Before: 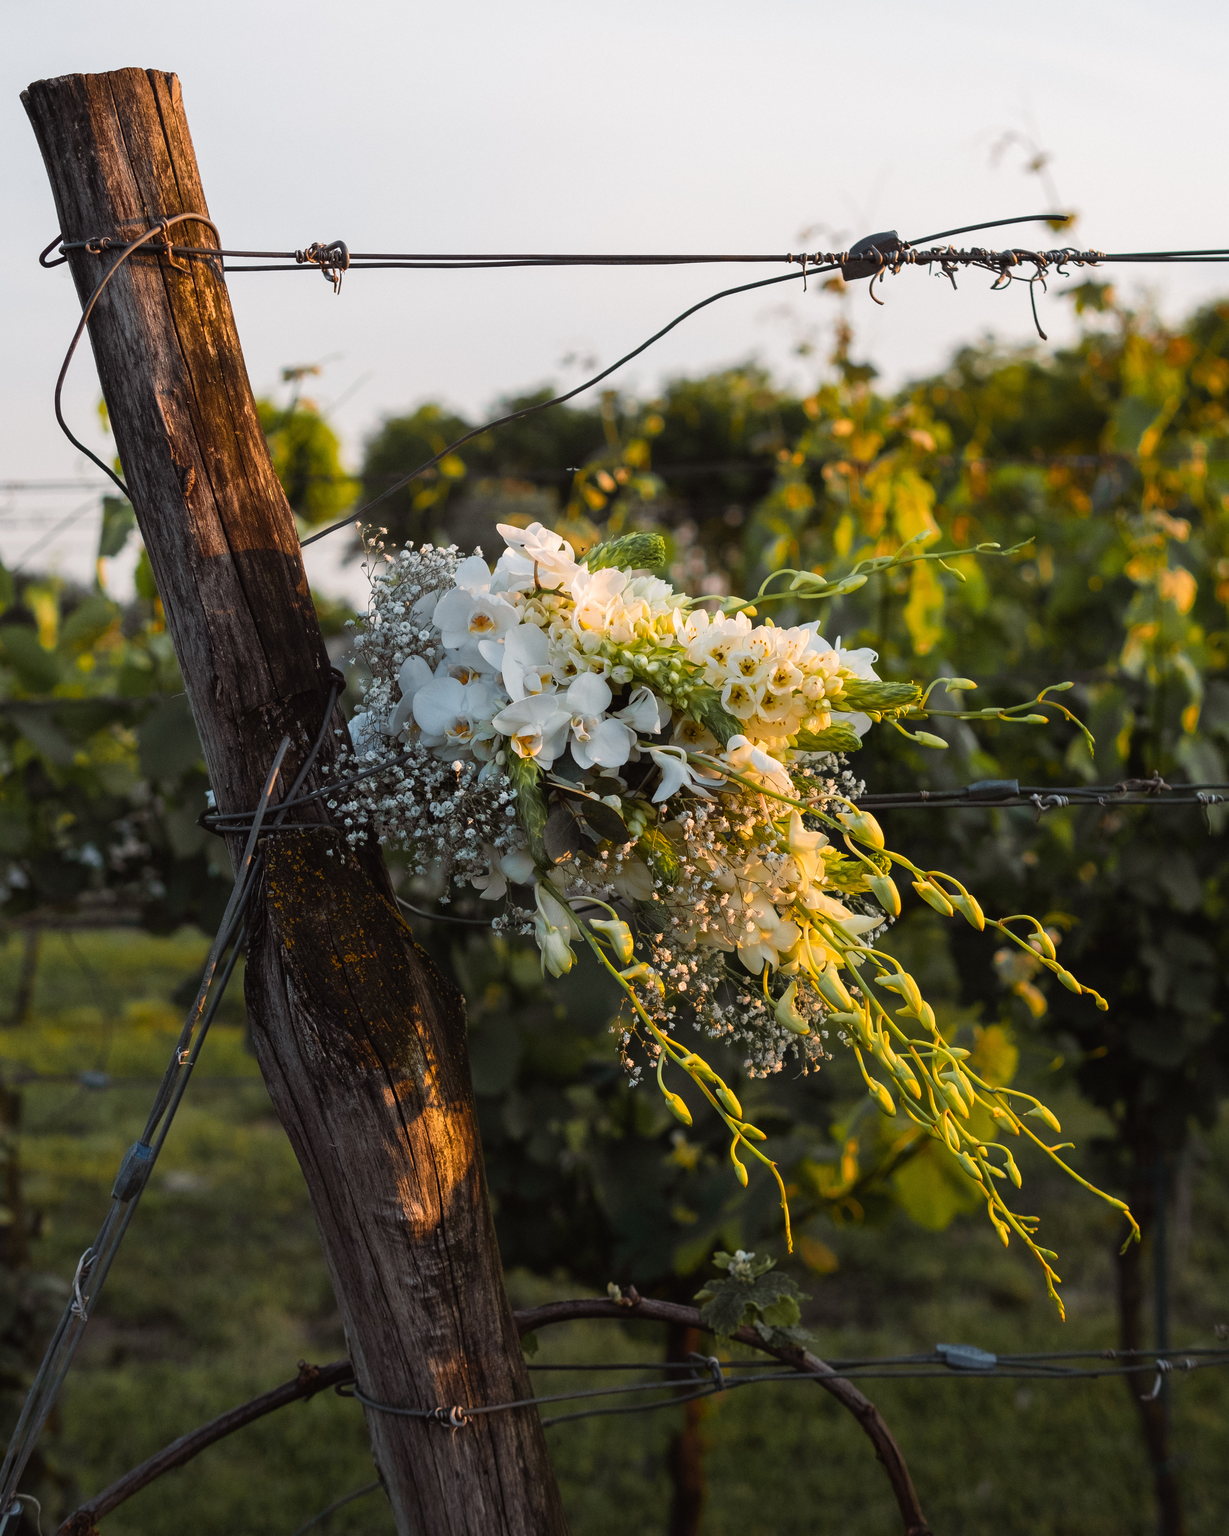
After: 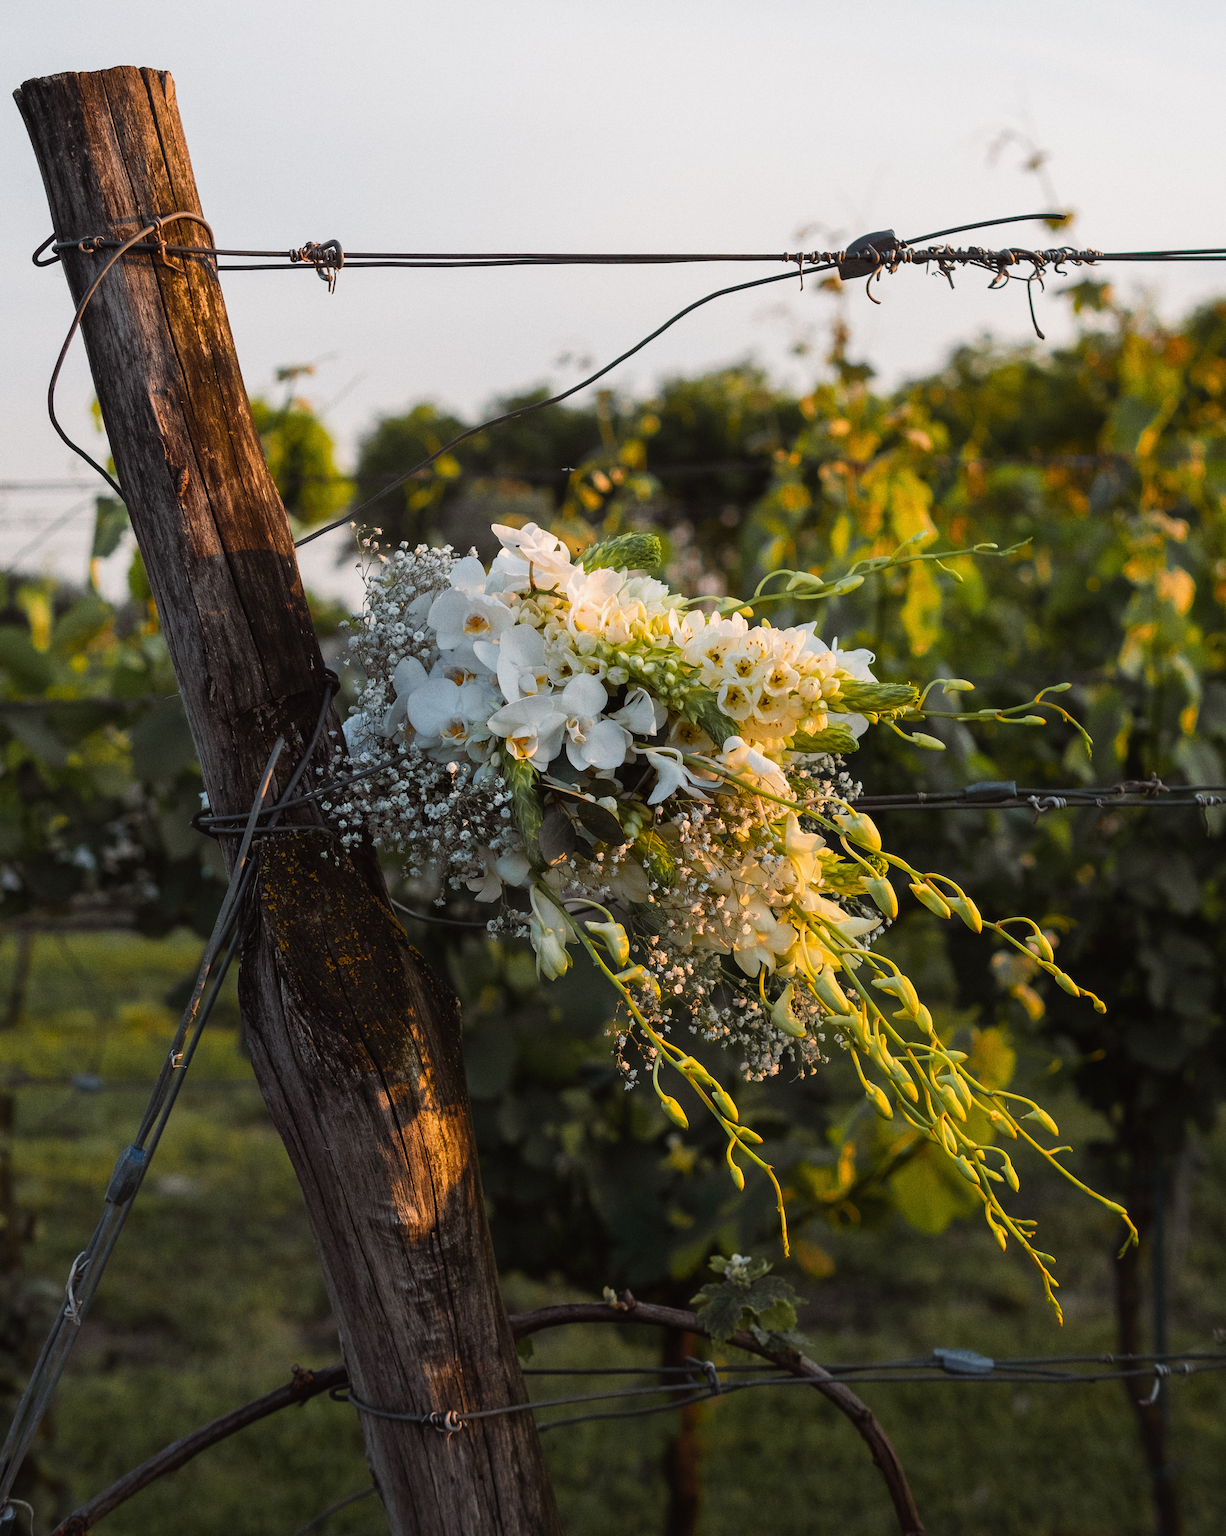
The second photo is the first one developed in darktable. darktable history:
crop and rotate: left 0.614%, top 0.179%, bottom 0.309%
grain: coarseness 0.09 ISO
exposure: exposure -0.064 EV, compensate highlight preservation false
